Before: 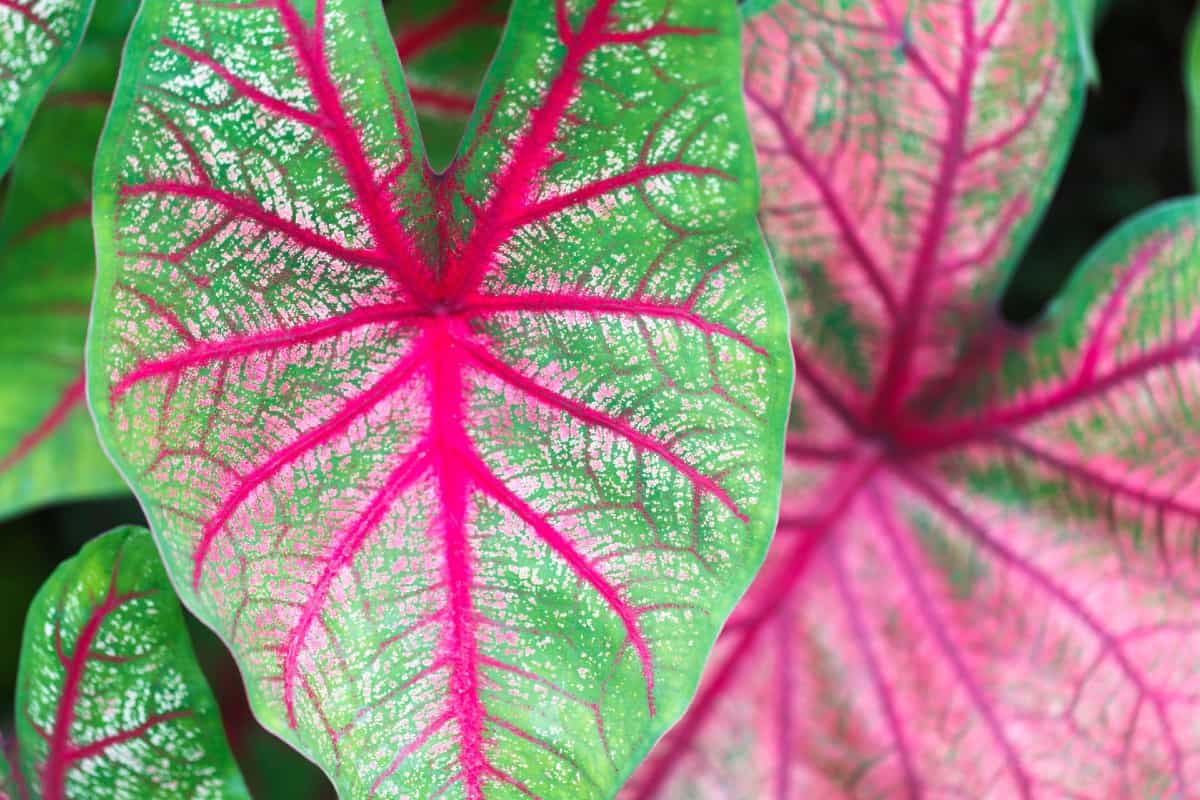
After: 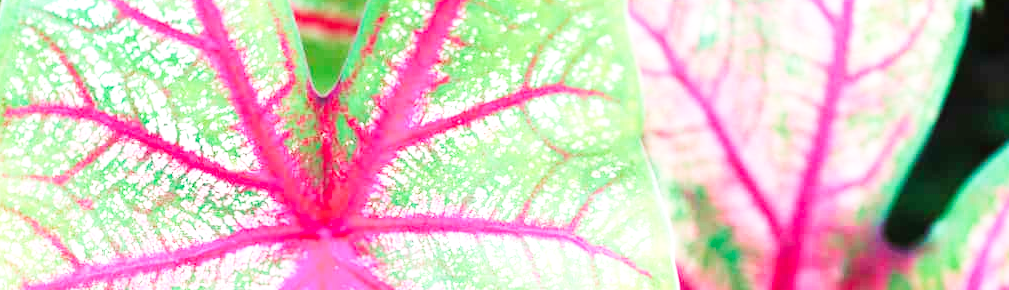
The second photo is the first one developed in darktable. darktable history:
velvia: on, module defaults
exposure: black level correction 0, exposure 0.703 EV, compensate highlight preservation false
base curve: curves: ch0 [(0, 0.003) (0.001, 0.002) (0.006, 0.004) (0.02, 0.022) (0.048, 0.086) (0.094, 0.234) (0.162, 0.431) (0.258, 0.629) (0.385, 0.8) (0.548, 0.918) (0.751, 0.988) (1, 1)], preserve colors none
crop and rotate: left 9.706%, top 9.767%, right 6.168%, bottom 53.903%
